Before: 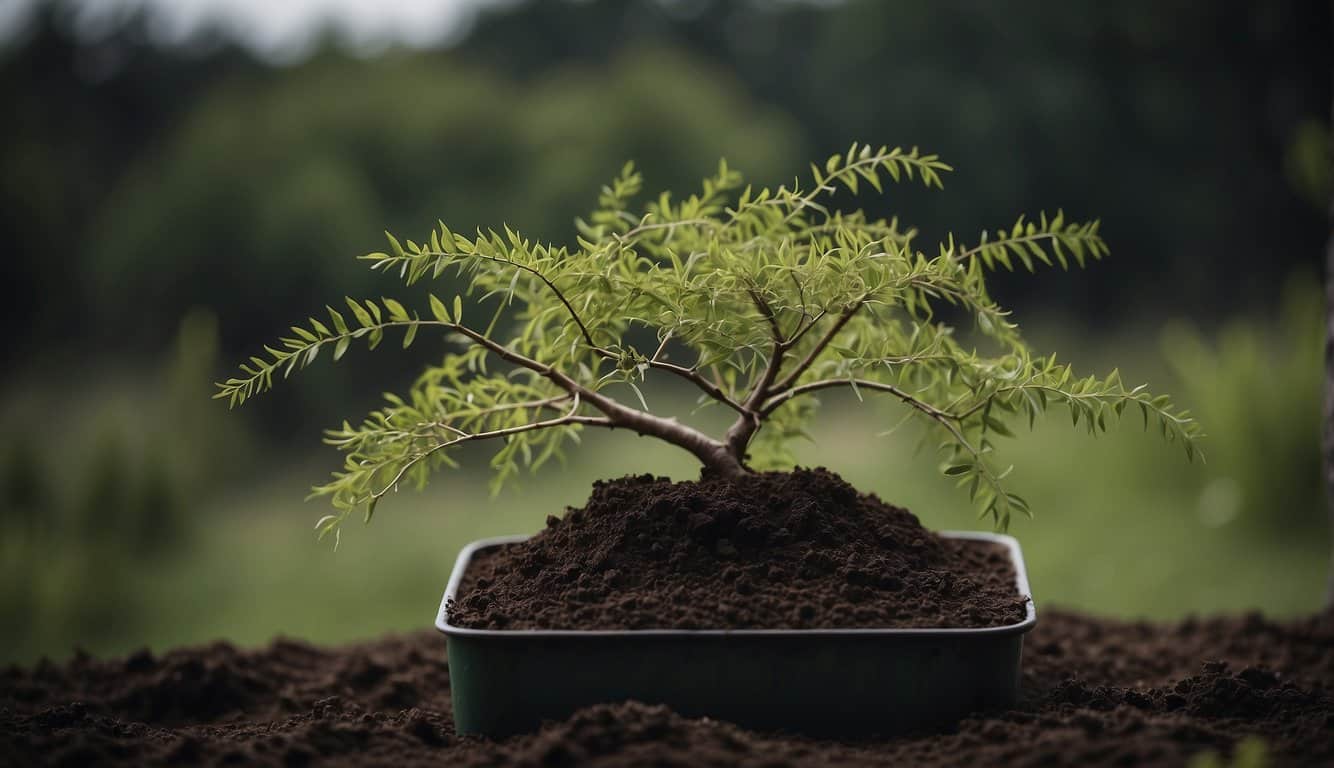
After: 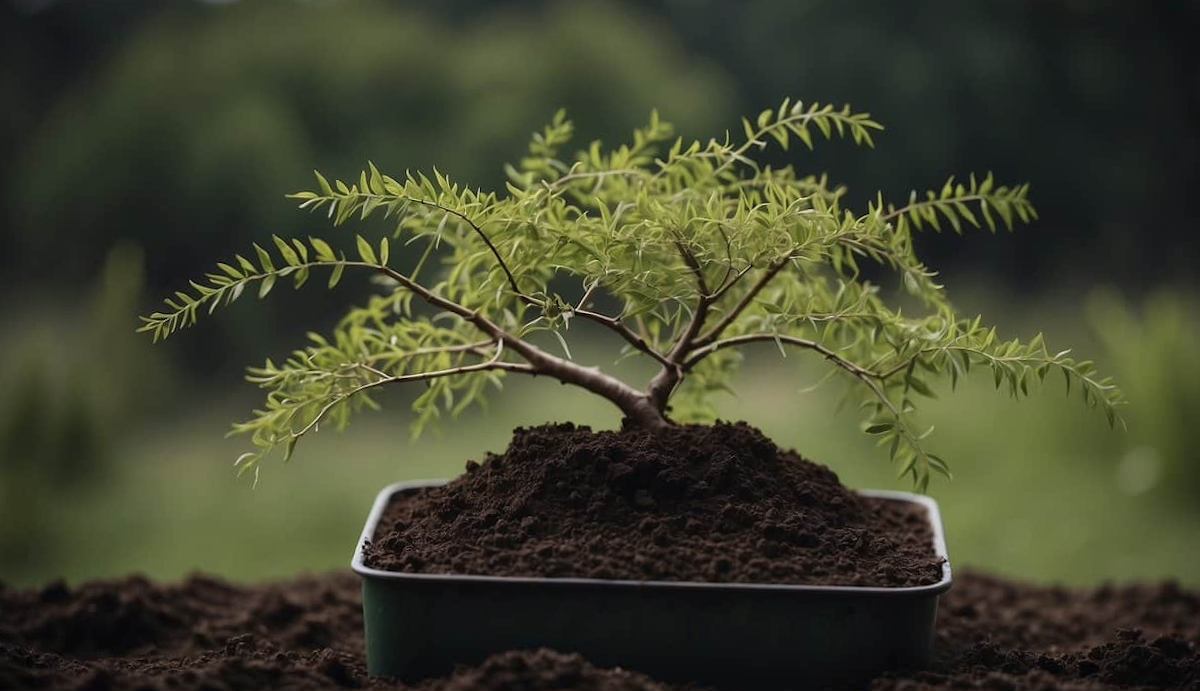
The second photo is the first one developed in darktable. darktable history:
crop and rotate: angle -1.96°, left 3.097%, top 4.154%, right 1.586%, bottom 0.529%
exposure: compensate highlight preservation false
